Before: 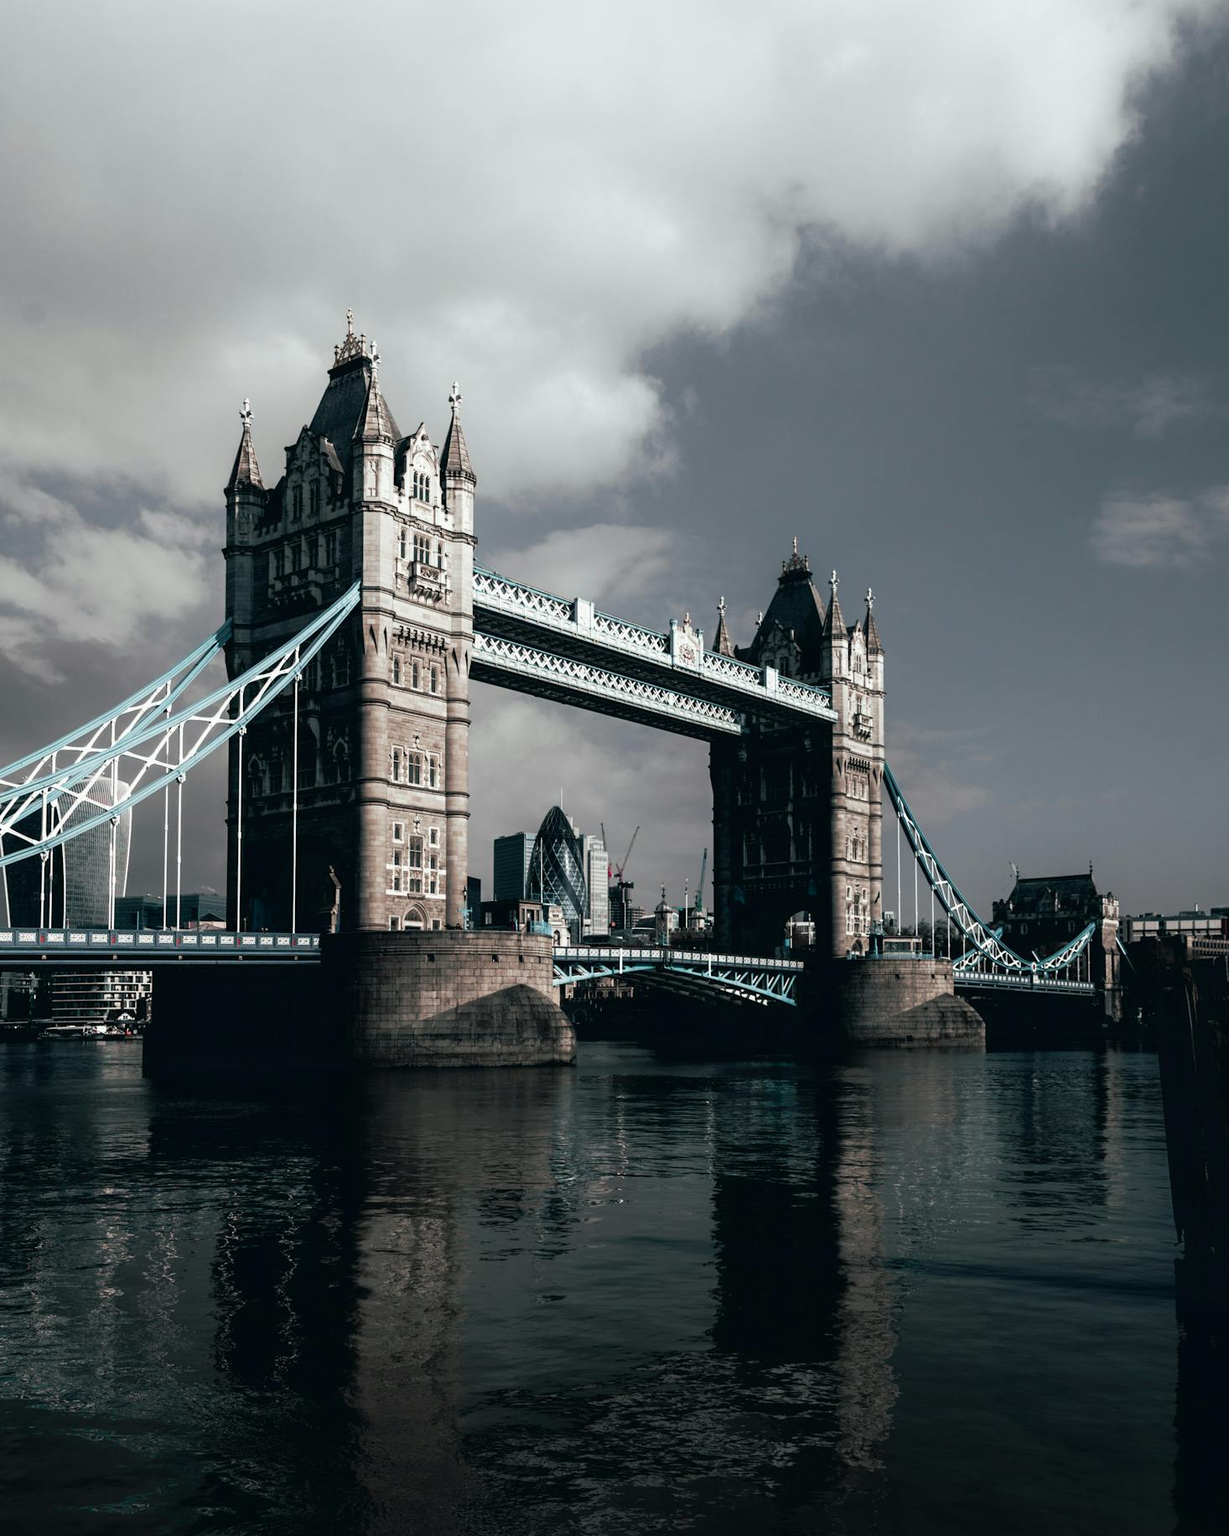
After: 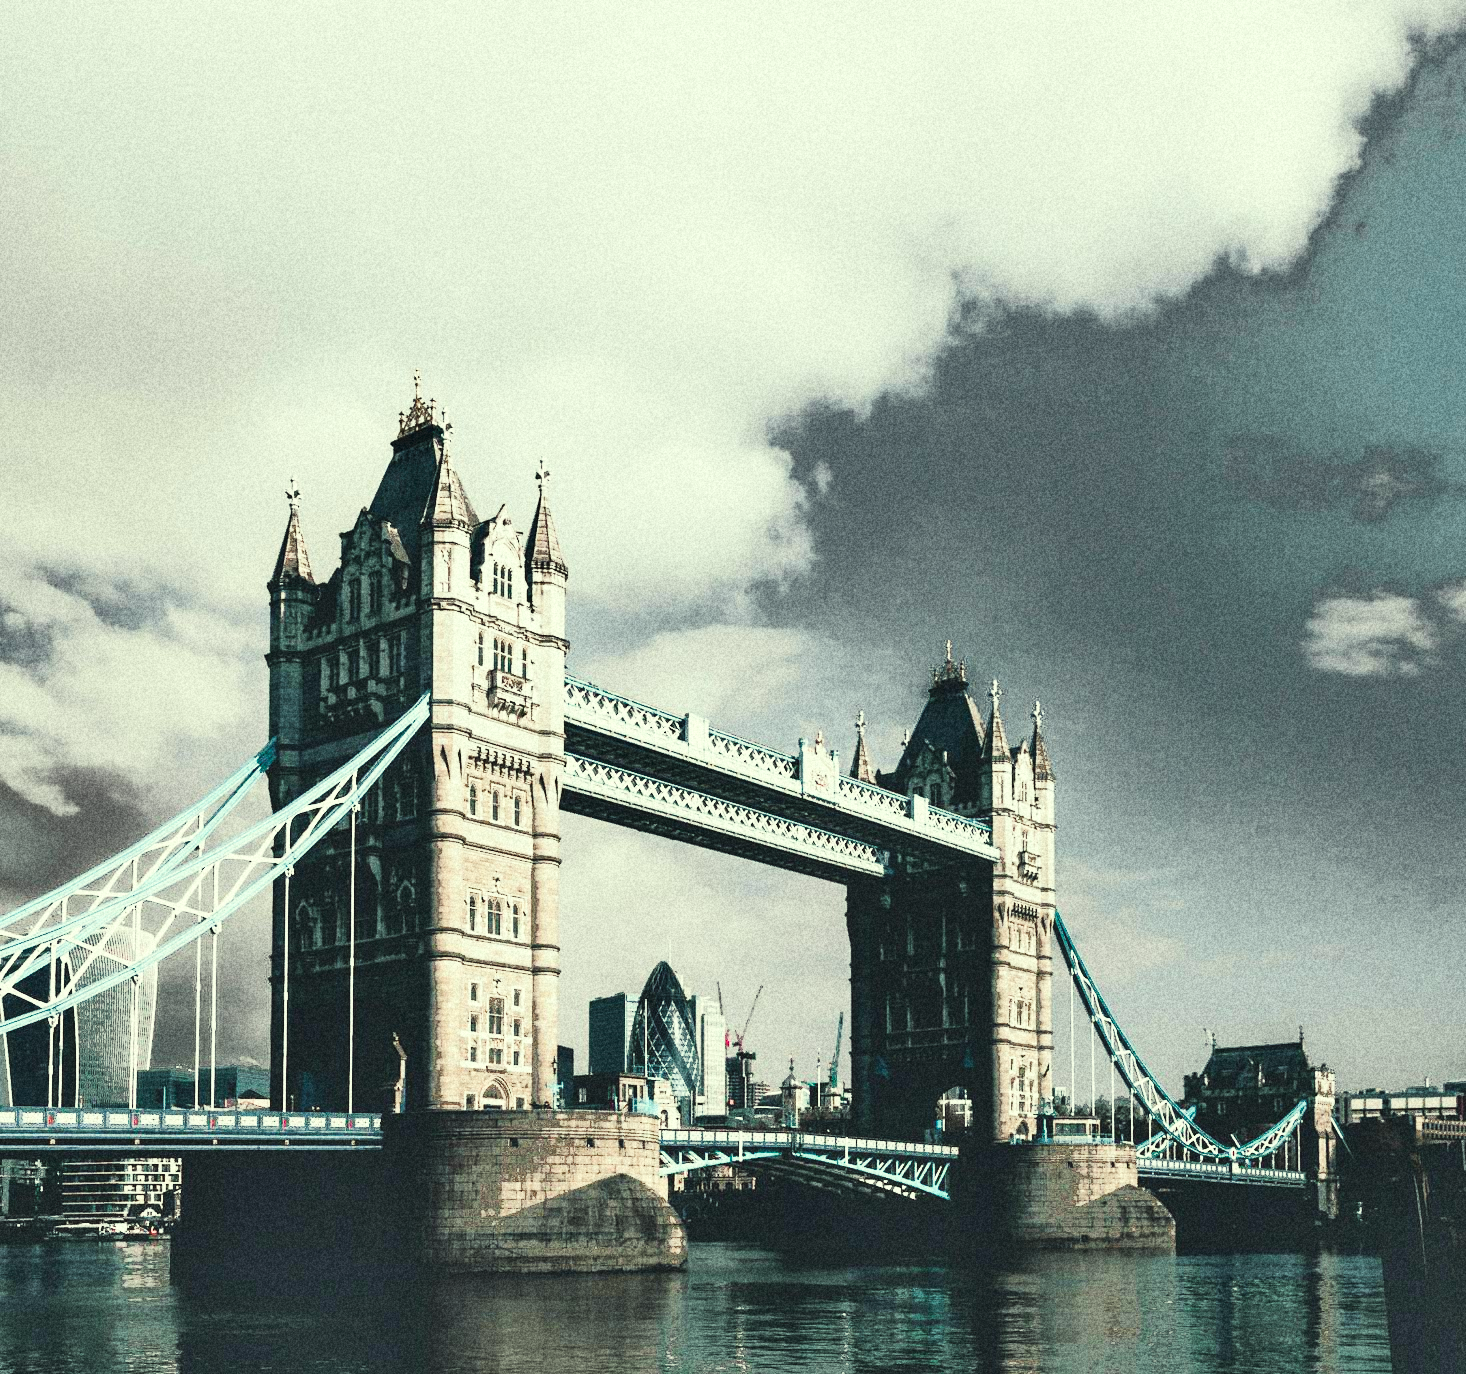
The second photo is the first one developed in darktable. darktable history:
color correction: highlights a* -5.94, highlights b* 11.19
shadows and highlights: shadows 60, soften with gaussian
fill light: exposure -0.73 EV, center 0.69, width 2.2
crop: bottom 24.988%
grain: coarseness 14.49 ISO, strength 48.04%, mid-tones bias 35%
base curve: curves: ch0 [(0, 0.007) (0.028, 0.063) (0.121, 0.311) (0.46, 0.743) (0.859, 0.957) (1, 1)], preserve colors none
contrast brightness saturation: contrast 0.2, brightness 0.16, saturation 0.22
